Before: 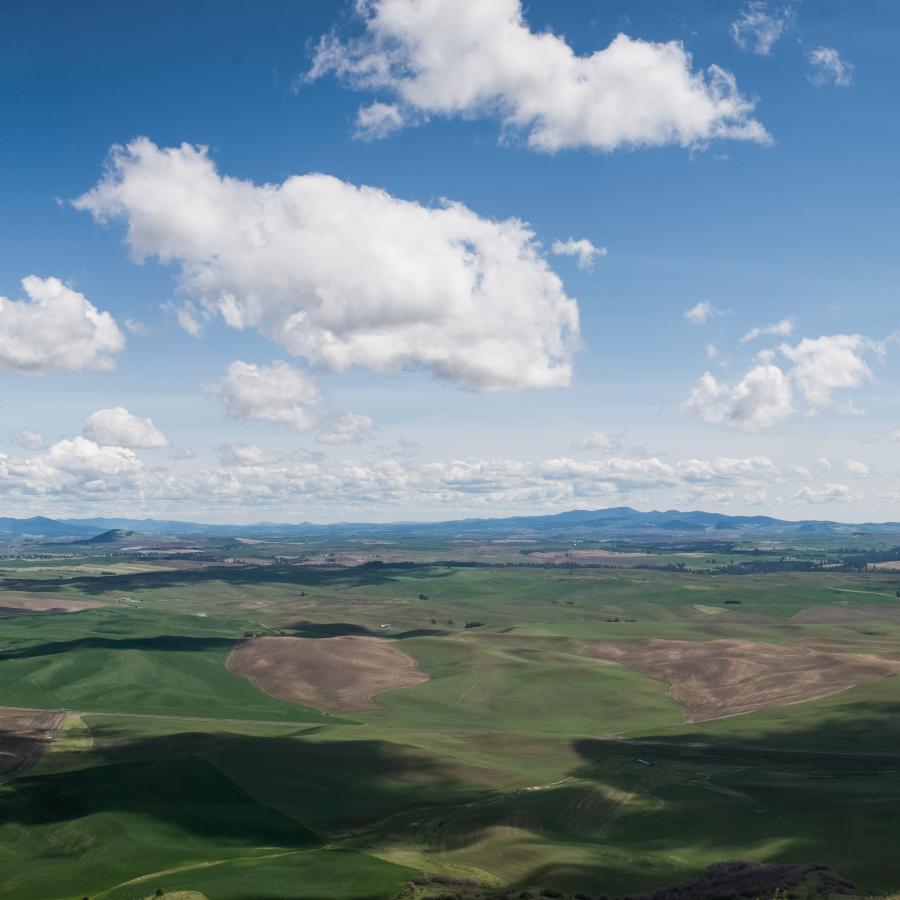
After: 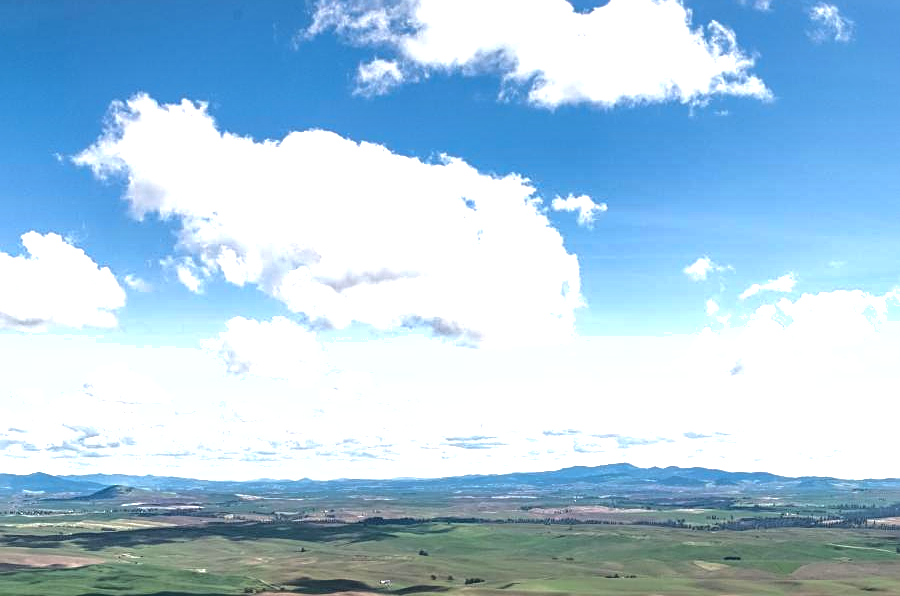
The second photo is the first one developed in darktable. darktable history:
exposure: exposure 1 EV, compensate highlight preservation false
shadows and highlights: on, module defaults
crop and rotate: top 4.932%, bottom 28.741%
local contrast: on, module defaults
sharpen: on, module defaults
base curve: curves: ch0 [(0, 0) (0.073, 0.04) (0.157, 0.139) (0.492, 0.492) (0.758, 0.758) (1, 1)], preserve colors average RGB
